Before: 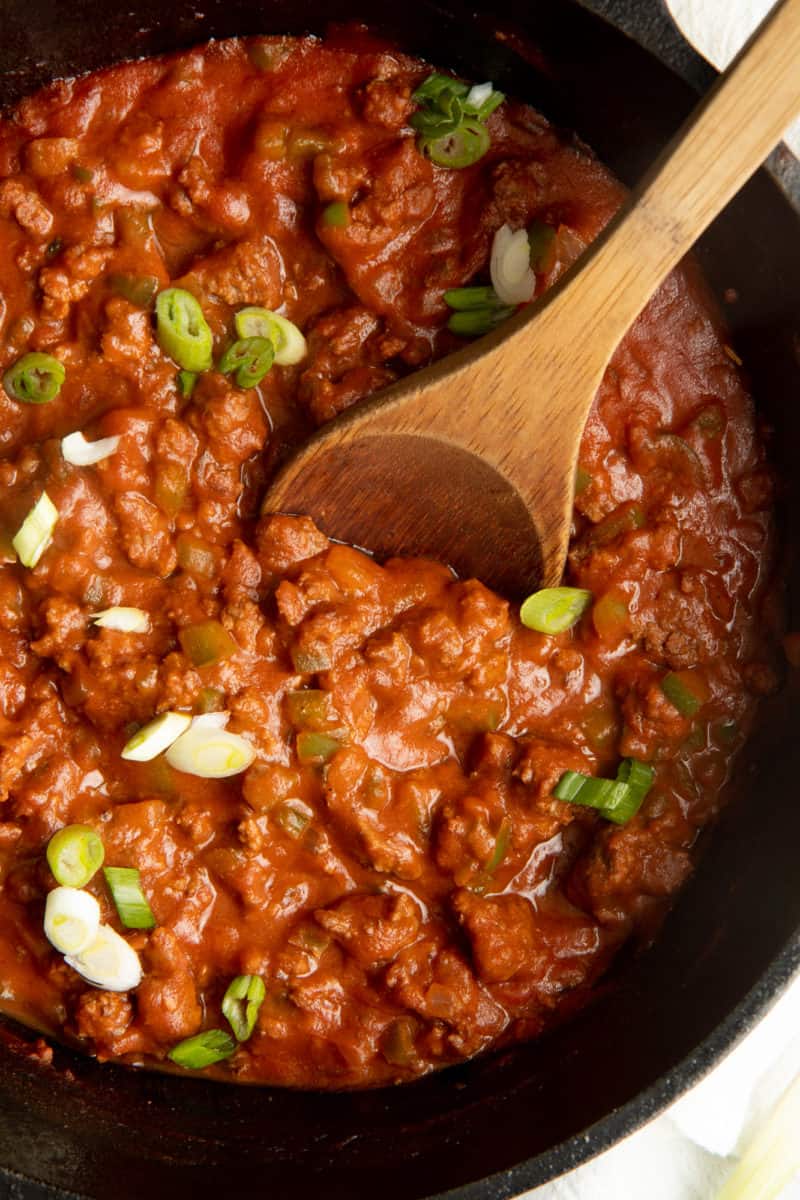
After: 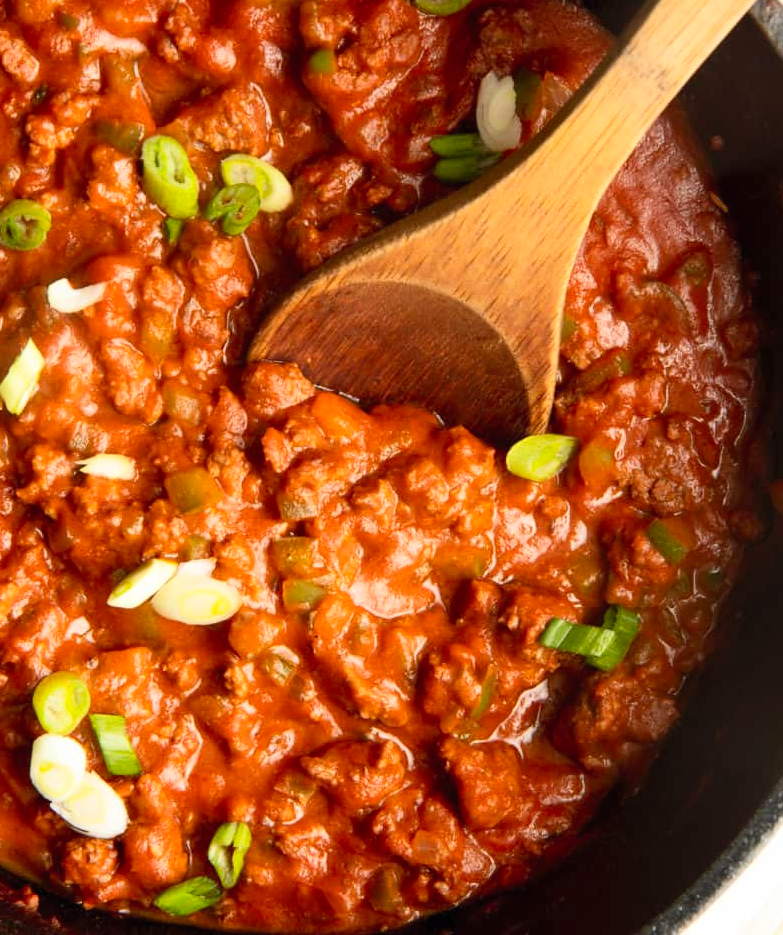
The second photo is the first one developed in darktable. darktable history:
crop and rotate: left 1.814%, top 12.818%, right 0.25%, bottom 9.225%
contrast brightness saturation: contrast 0.2, brightness 0.16, saturation 0.22
